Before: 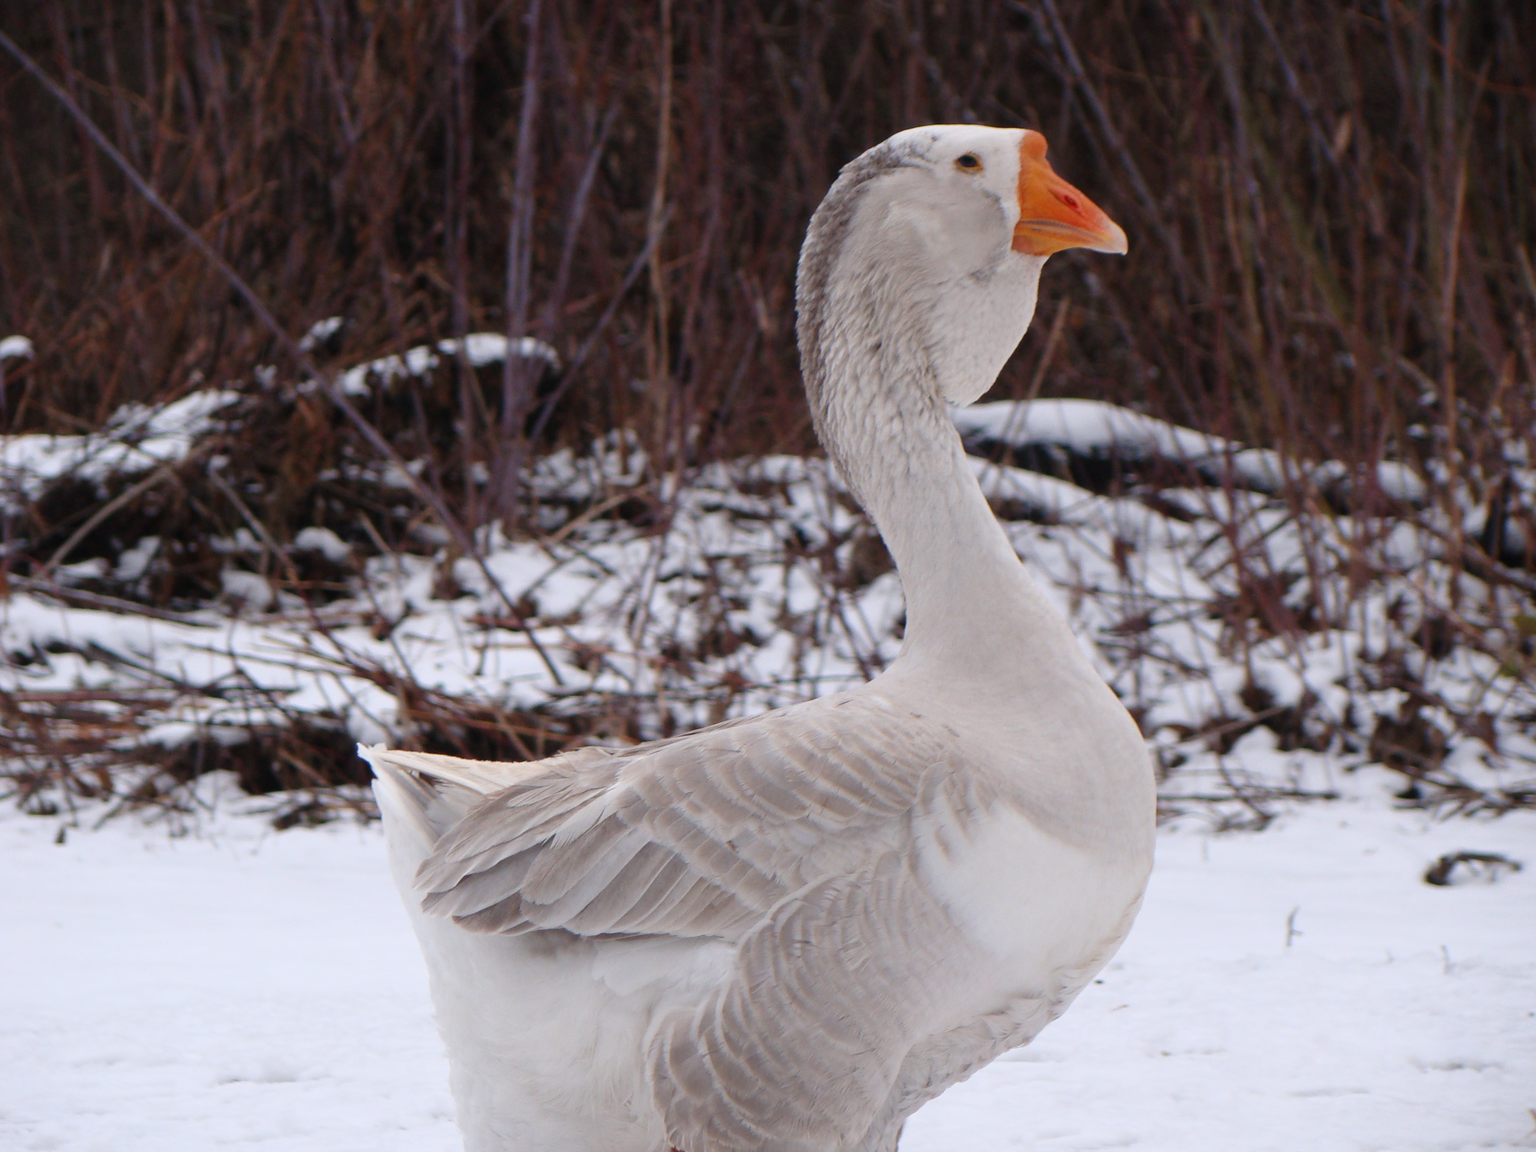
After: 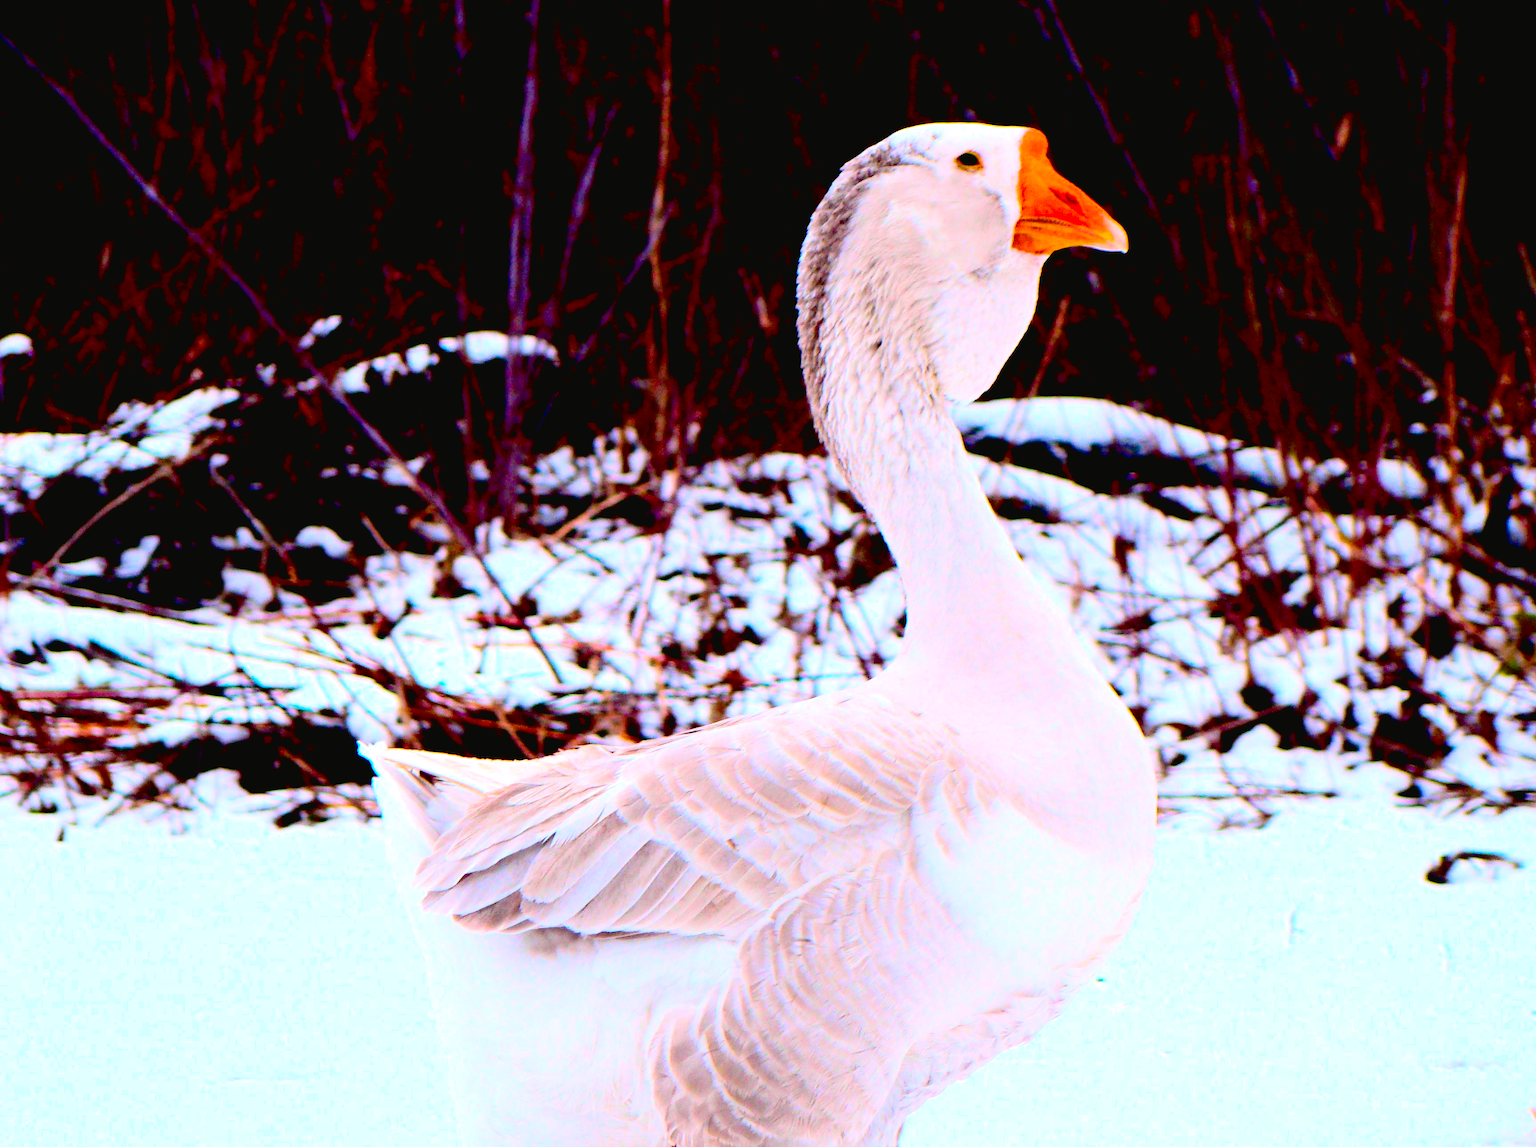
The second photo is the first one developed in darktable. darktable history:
exposure: black level correction 0.034, exposure 0.906 EV, compensate exposure bias true, compensate highlight preservation false
color correction: highlights a* -4.44, highlights b* 6.65
tone curve: curves: ch0 [(0.003, 0.029) (0.037, 0.036) (0.149, 0.117) (0.297, 0.318) (0.422, 0.474) (0.531, 0.6) (0.743, 0.809) (0.877, 0.901) (1, 0.98)]; ch1 [(0, 0) (0.305, 0.325) (0.453, 0.437) (0.482, 0.479) (0.501, 0.5) (0.506, 0.503) (0.567, 0.572) (0.605, 0.608) (0.668, 0.69) (1, 1)]; ch2 [(0, 0) (0.313, 0.306) (0.4, 0.399) (0.45, 0.48) (0.499, 0.502) (0.512, 0.523) (0.57, 0.595) (0.653, 0.662) (1, 1)], color space Lab, independent channels, preserve colors none
crop: top 0.225%, bottom 0.171%
color balance rgb: linear chroma grading › shadows -39.483%, linear chroma grading › highlights 38.851%, linear chroma grading › global chroma 44.744%, linear chroma grading › mid-tones -29.96%, perceptual saturation grading › global saturation 19.451%, global vibrance 14.329%
contrast brightness saturation: contrast 0.182, saturation 0.3
tone equalizer: -8 EV -0.542 EV
color calibration: illuminant as shot in camera, x 0.358, y 0.373, temperature 4628.91 K
